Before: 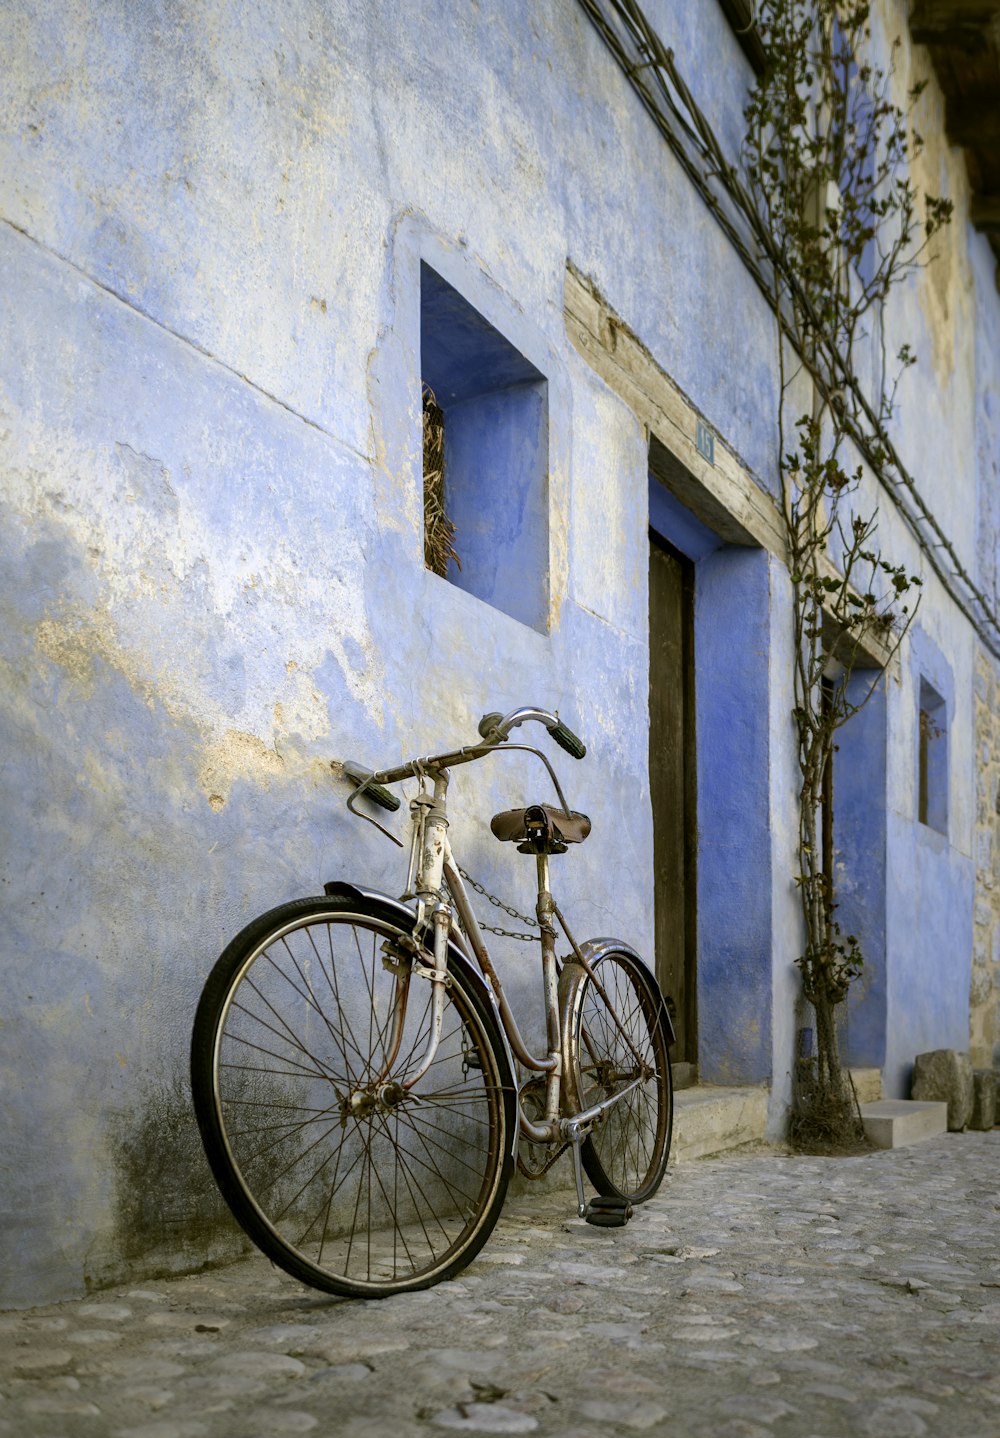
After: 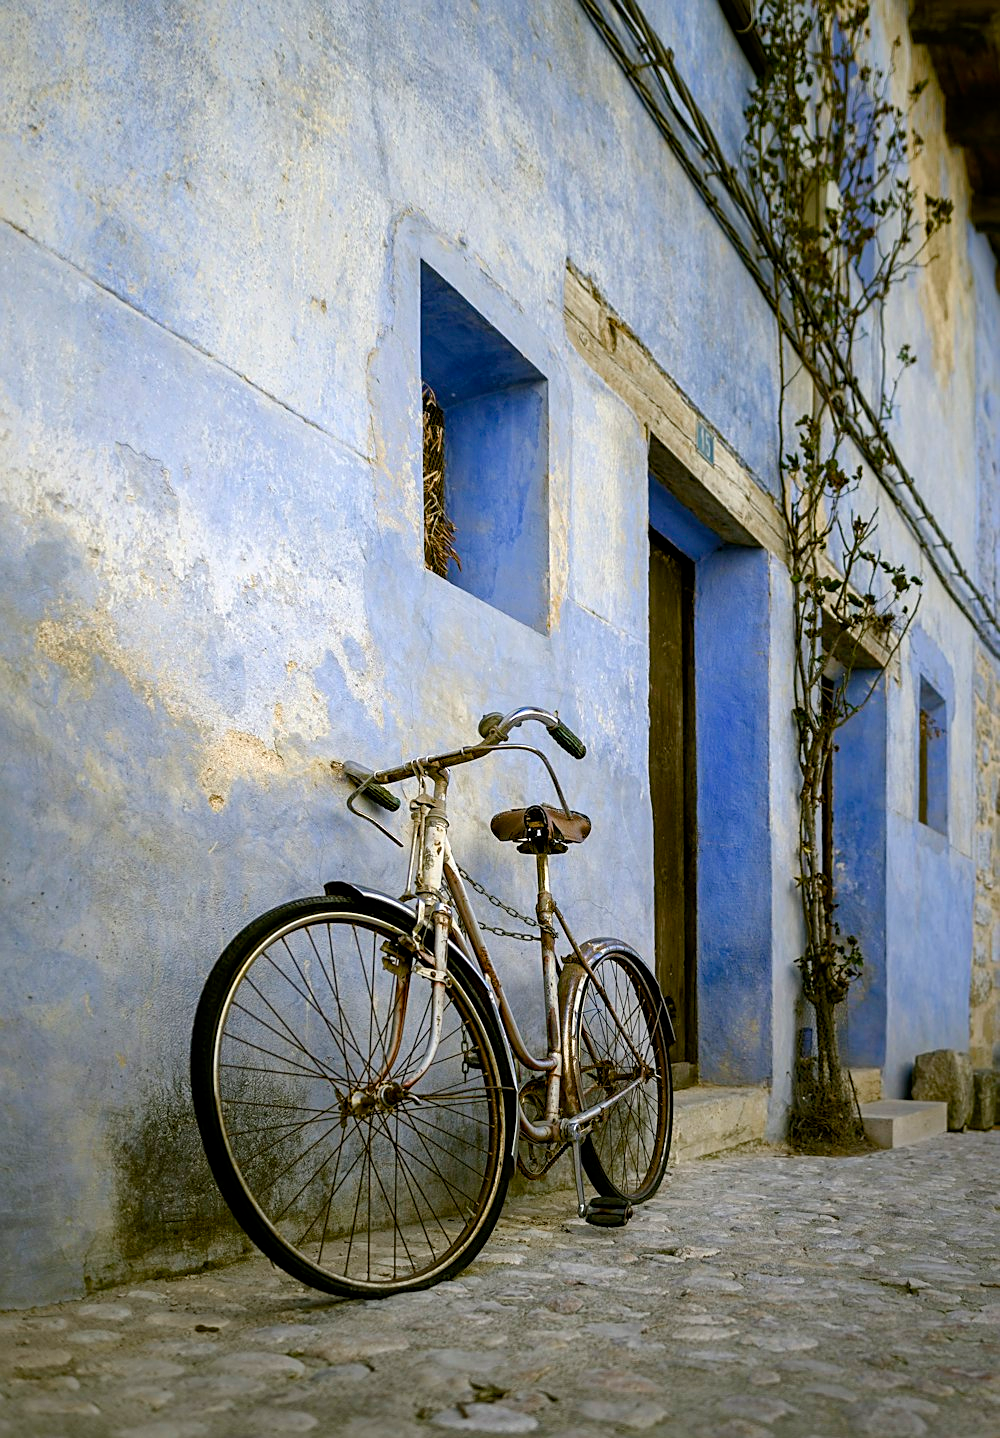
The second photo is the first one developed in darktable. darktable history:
color balance rgb: perceptual saturation grading › global saturation 20%, perceptual saturation grading › highlights -25%, perceptual saturation grading › shadows 25%
sharpen: on, module defaults
white balance: emerald 1
